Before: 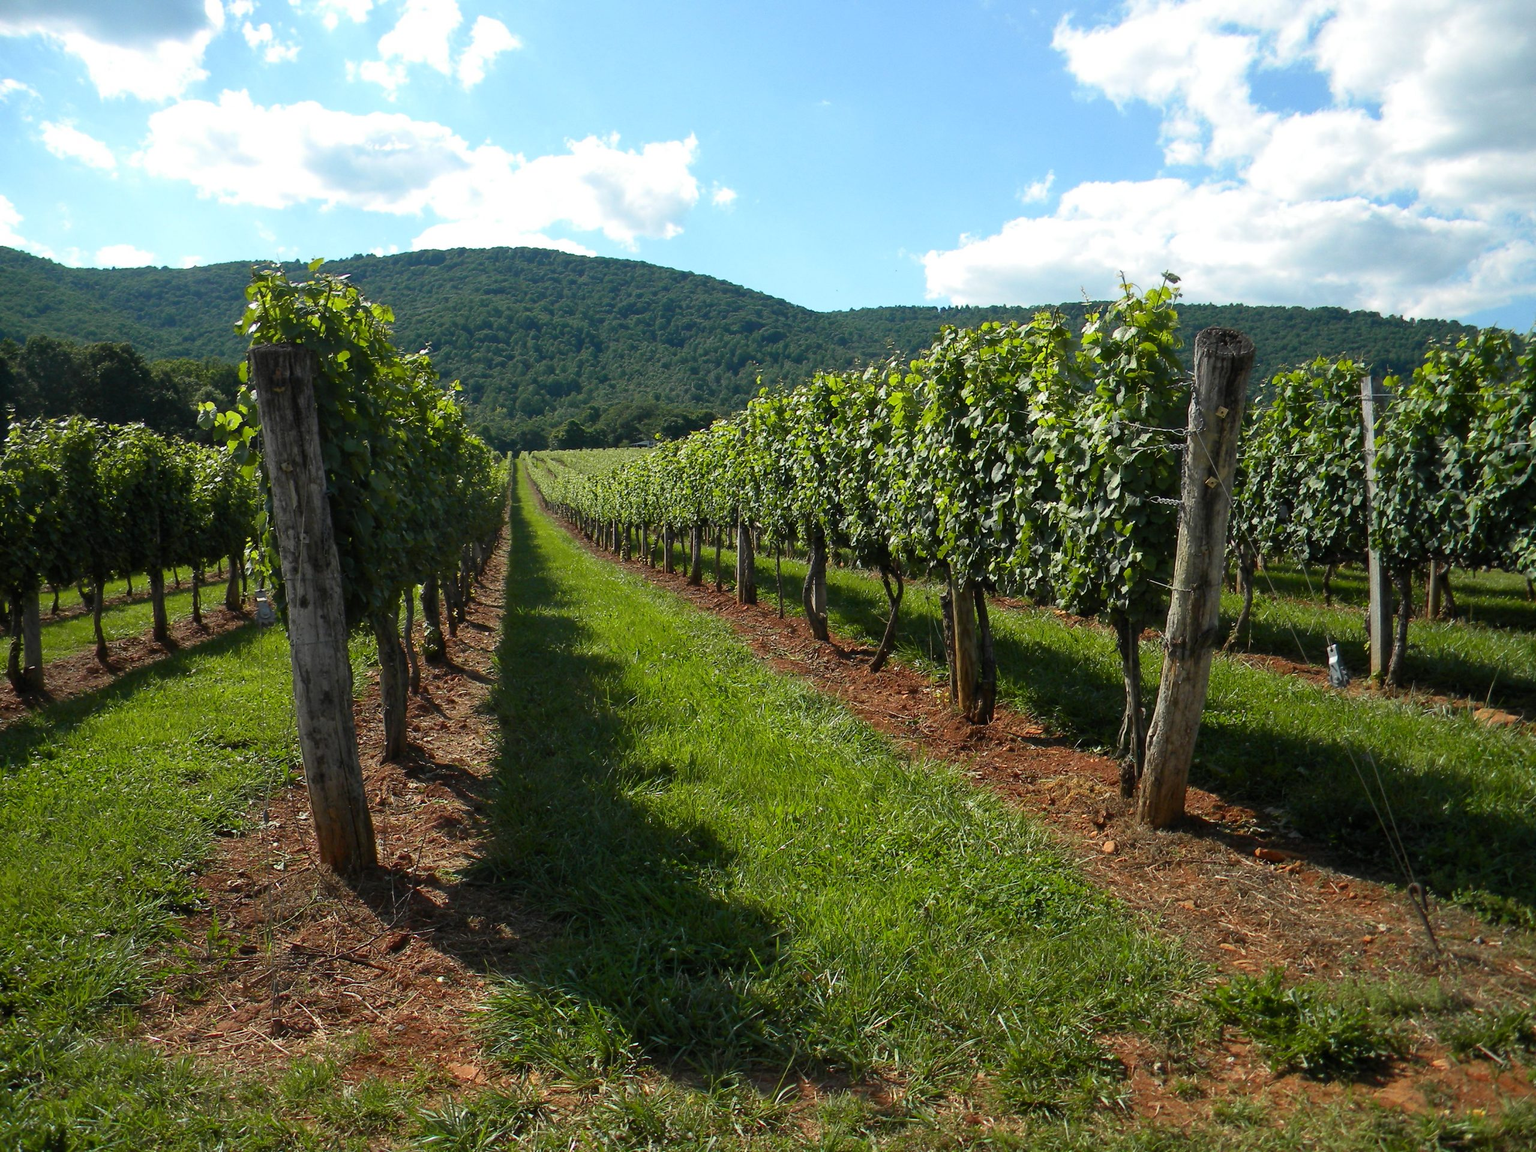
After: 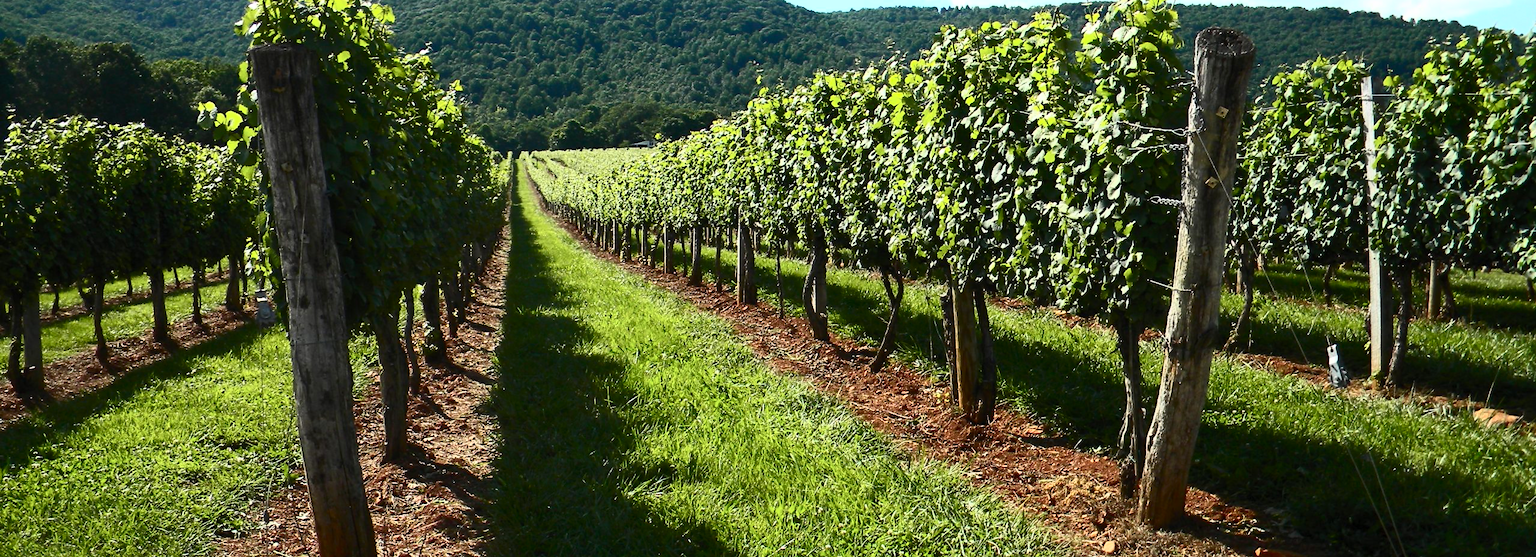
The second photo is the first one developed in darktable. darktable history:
contrast brightness saturation: contrast 0.62, brightness 0.34, saturation 0.14
crop and rotate: top 26.056%, bottom 25.543%
exposure: black level correction 0.001, compensate highlight preservation false
